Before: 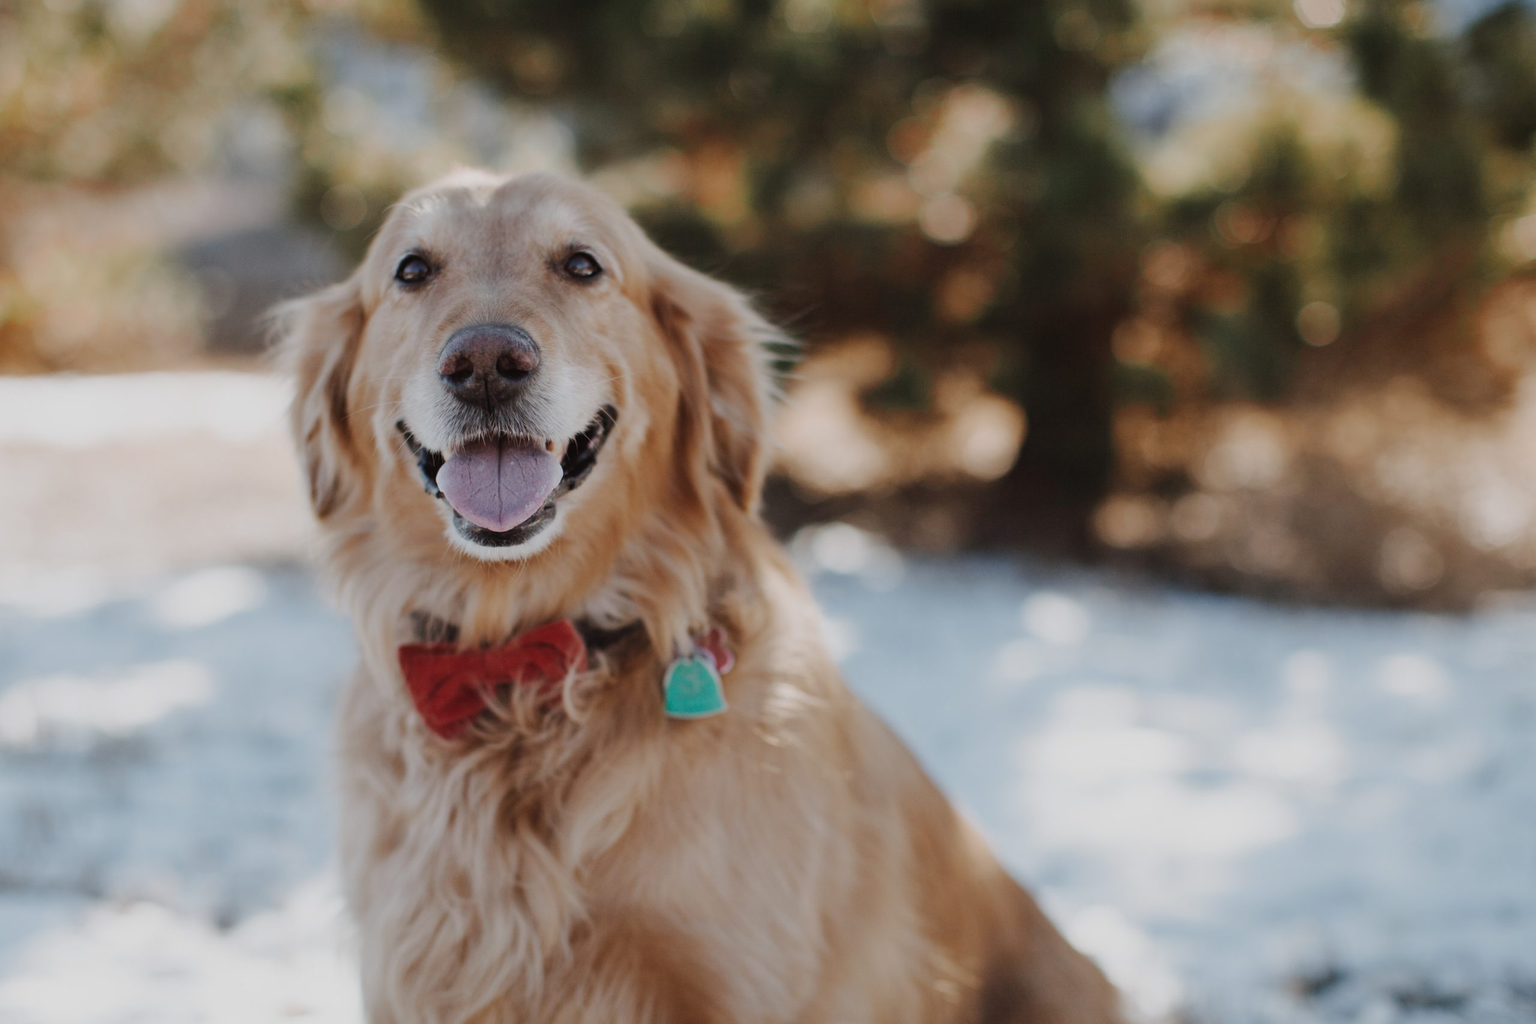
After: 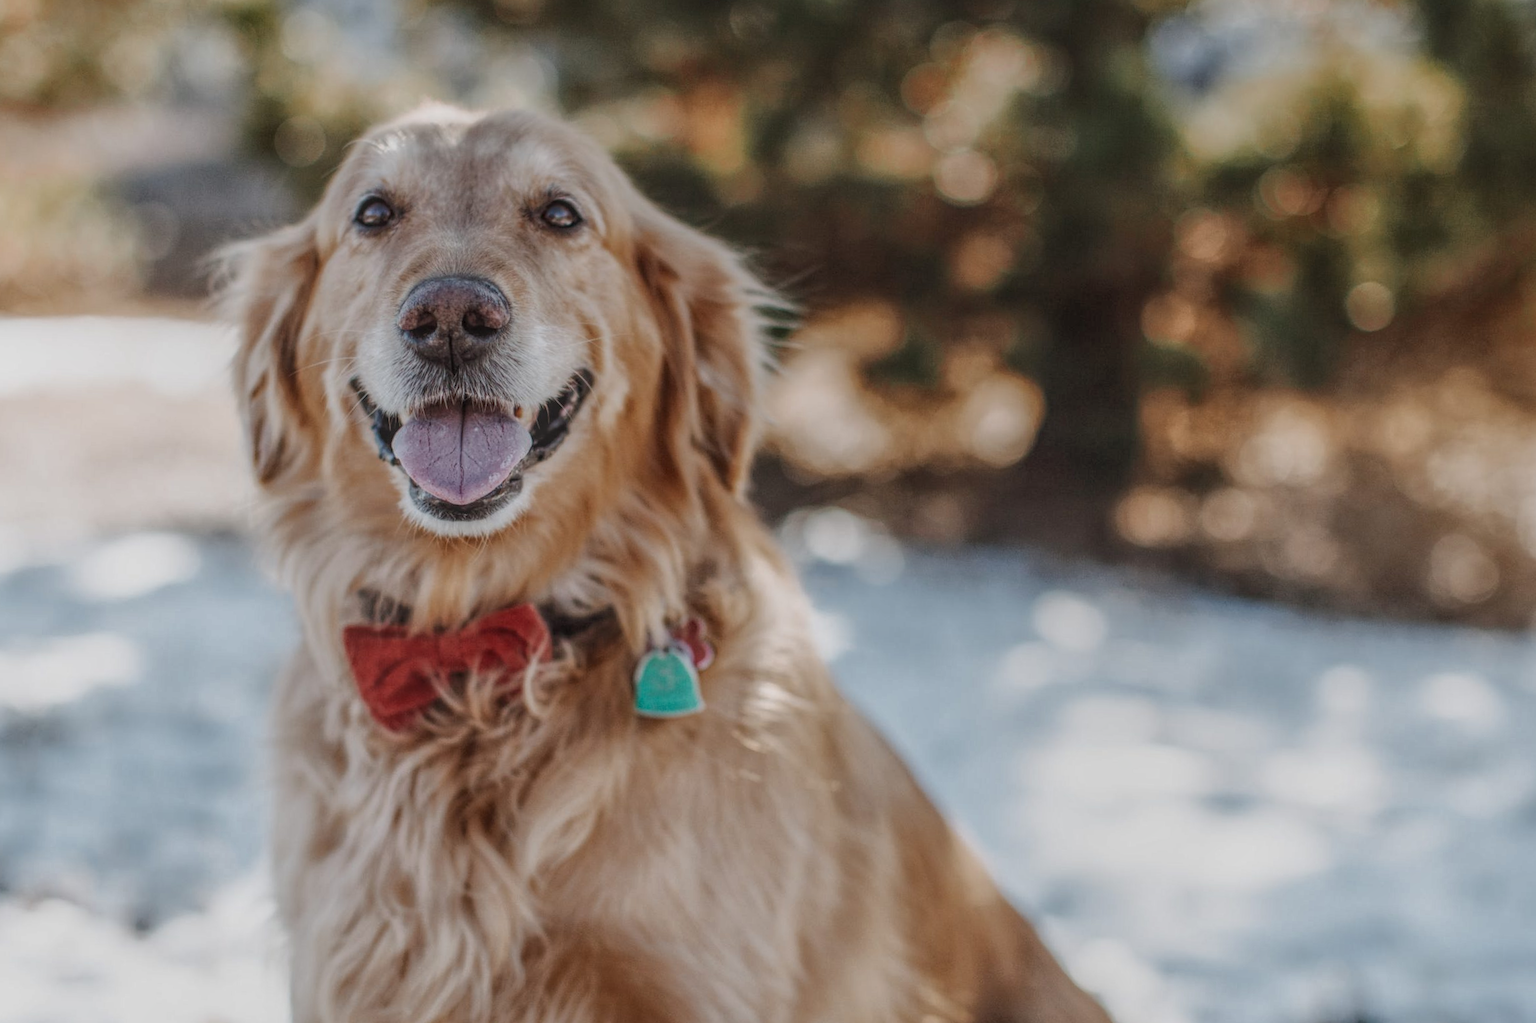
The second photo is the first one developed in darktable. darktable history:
local contrast: highlights 20%, shadows 30%, detail 200%, midtone range 0.2
crop and rotate: angle -1.96°, left 3.097%, top 4.154%, right 1.586%, bottom 0.529%
color calibration: illuminant same as pipeline (D50), x 0.346, y 0.359, temperature 5002.42 K
